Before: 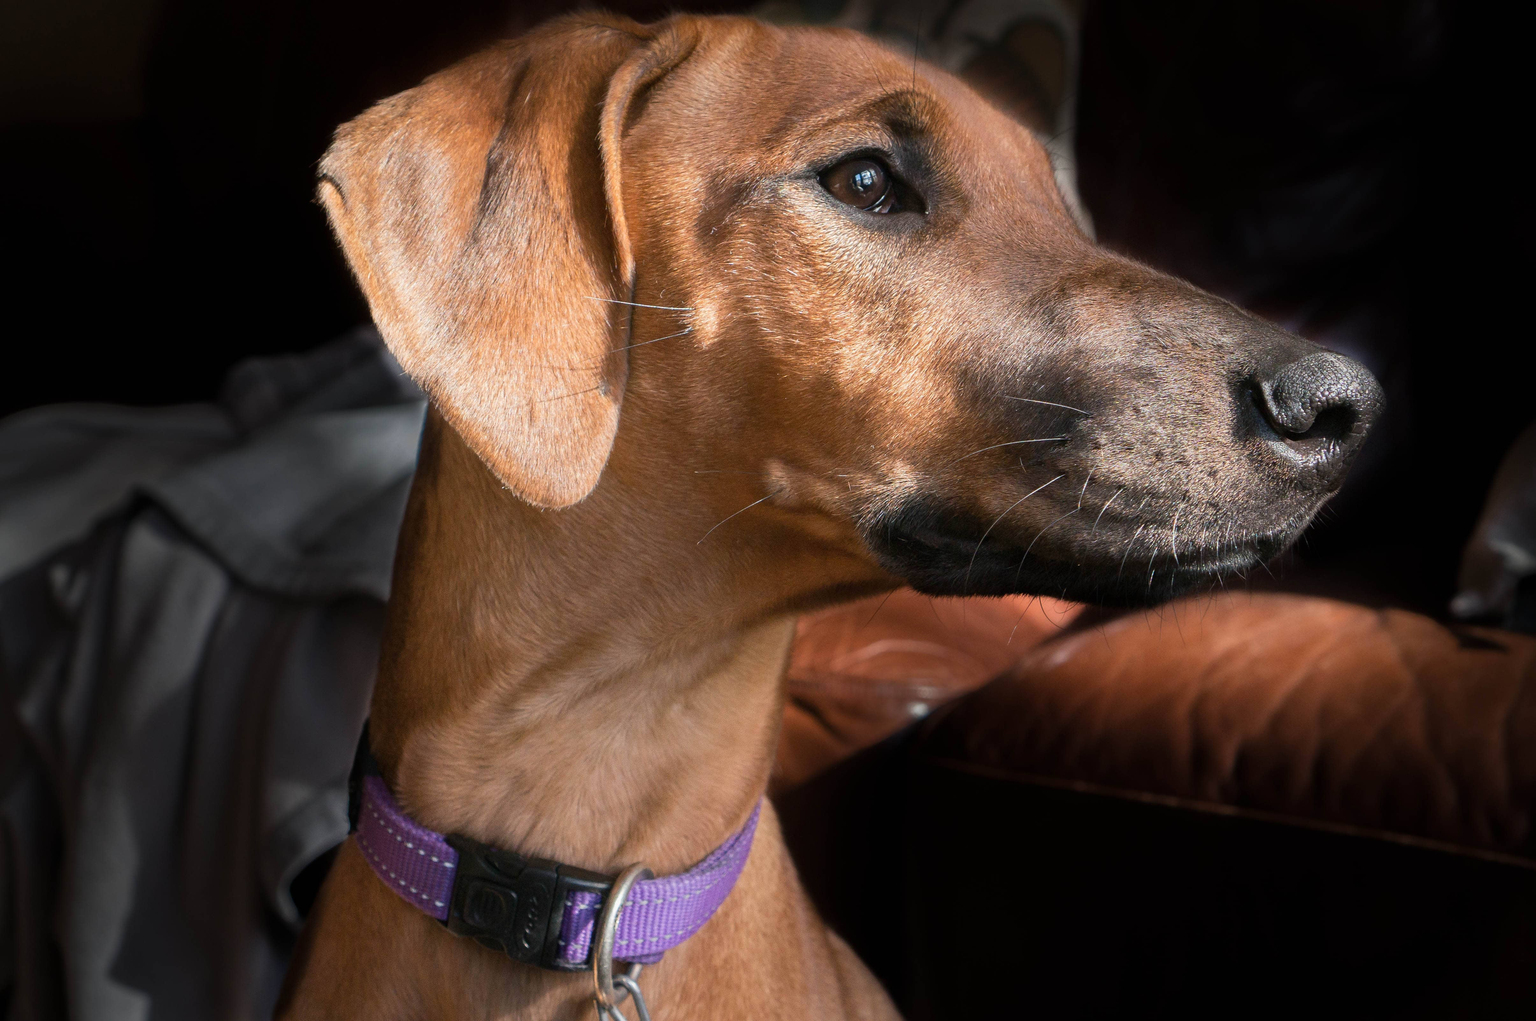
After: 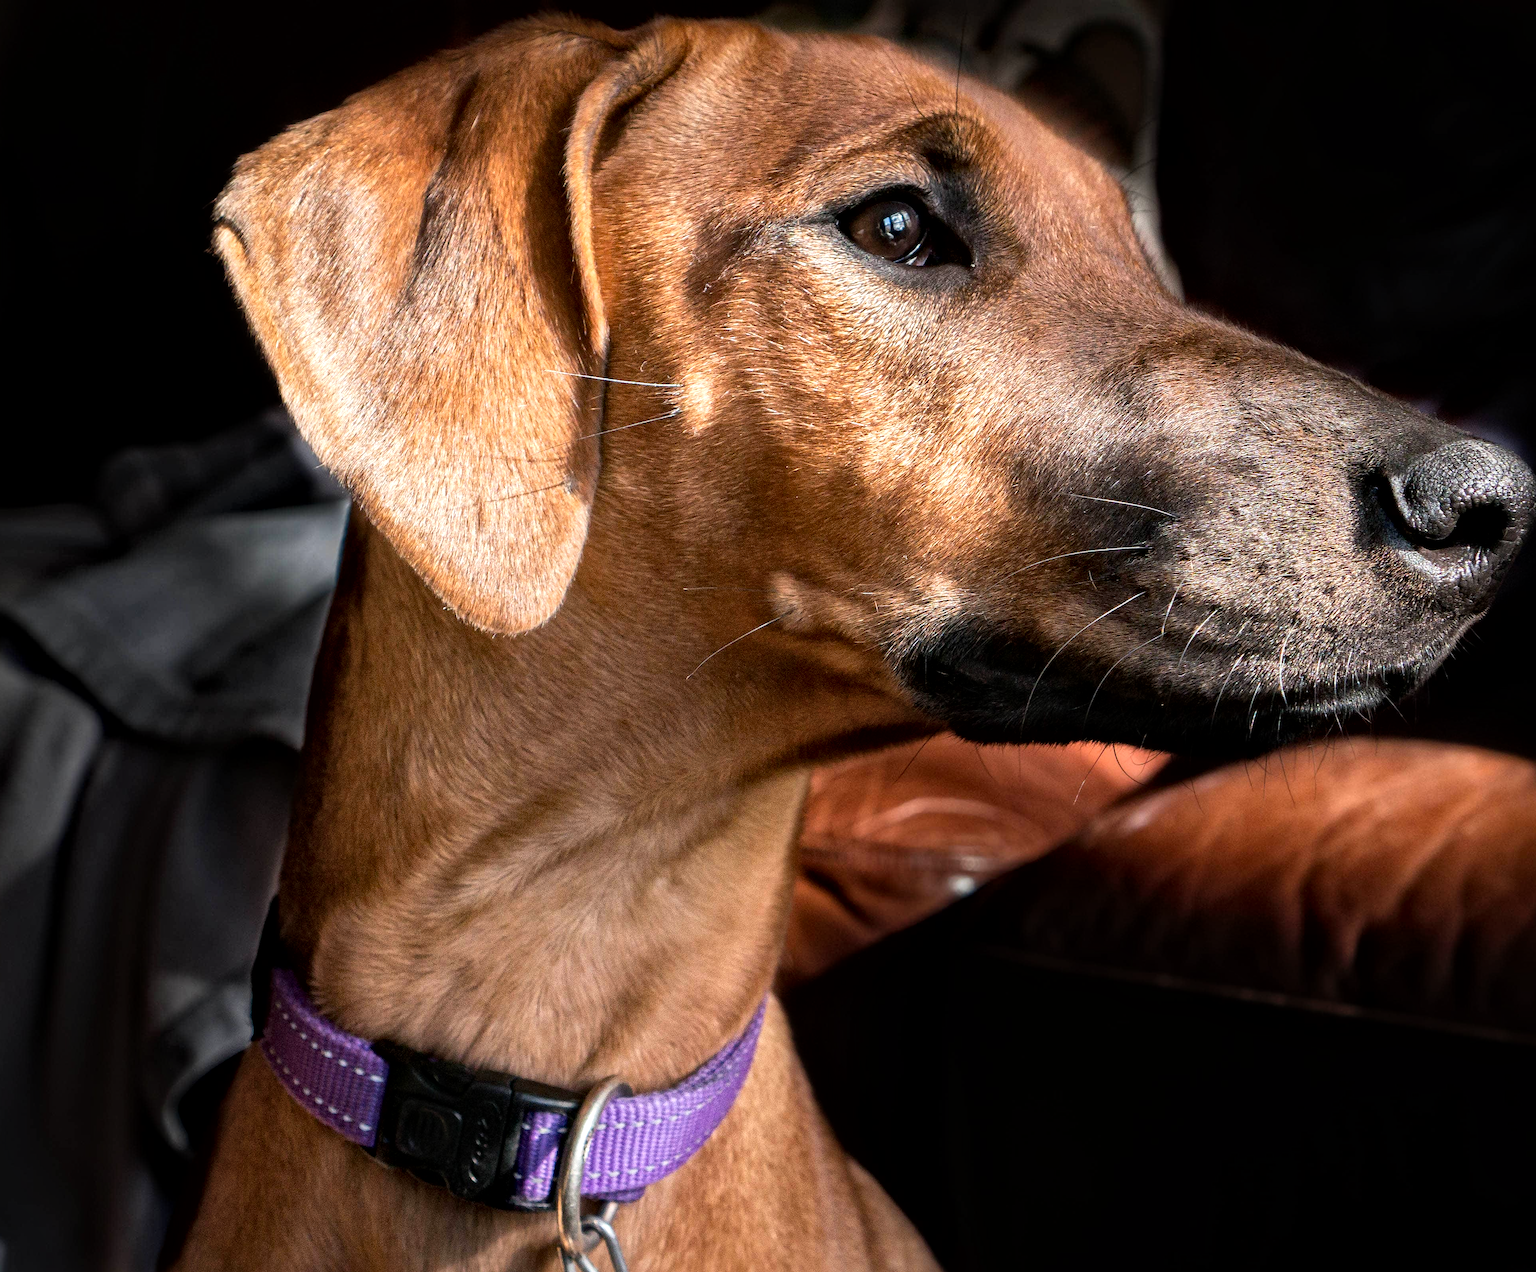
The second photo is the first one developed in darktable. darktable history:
local contrast: mode bilateral grid, contrast 20, coarseness 50, detail 161%, midtone range 0.2
crop and rotate: left 9.597%, right 10.195%
tone curve: curves: ch0 [(0, 0) (0.003, 0.001) (0.011, 0.005) (0.025, 0.011) (0.044, 0.02) (0.069, 0.031) (0.1, 0.045) (0.136, 0.077) (0.177, 0.124) (0.224, 0.181) (0.277, 0.245) (0.335, 0.316) (0.399, 0.393) (0.468, 0.477) (0.543, 0.568) (0.623, 0.666) (0.709, 0.771) (0.801, 0.871) (0.898, 0.965) (1, 1)], preserve colors none
